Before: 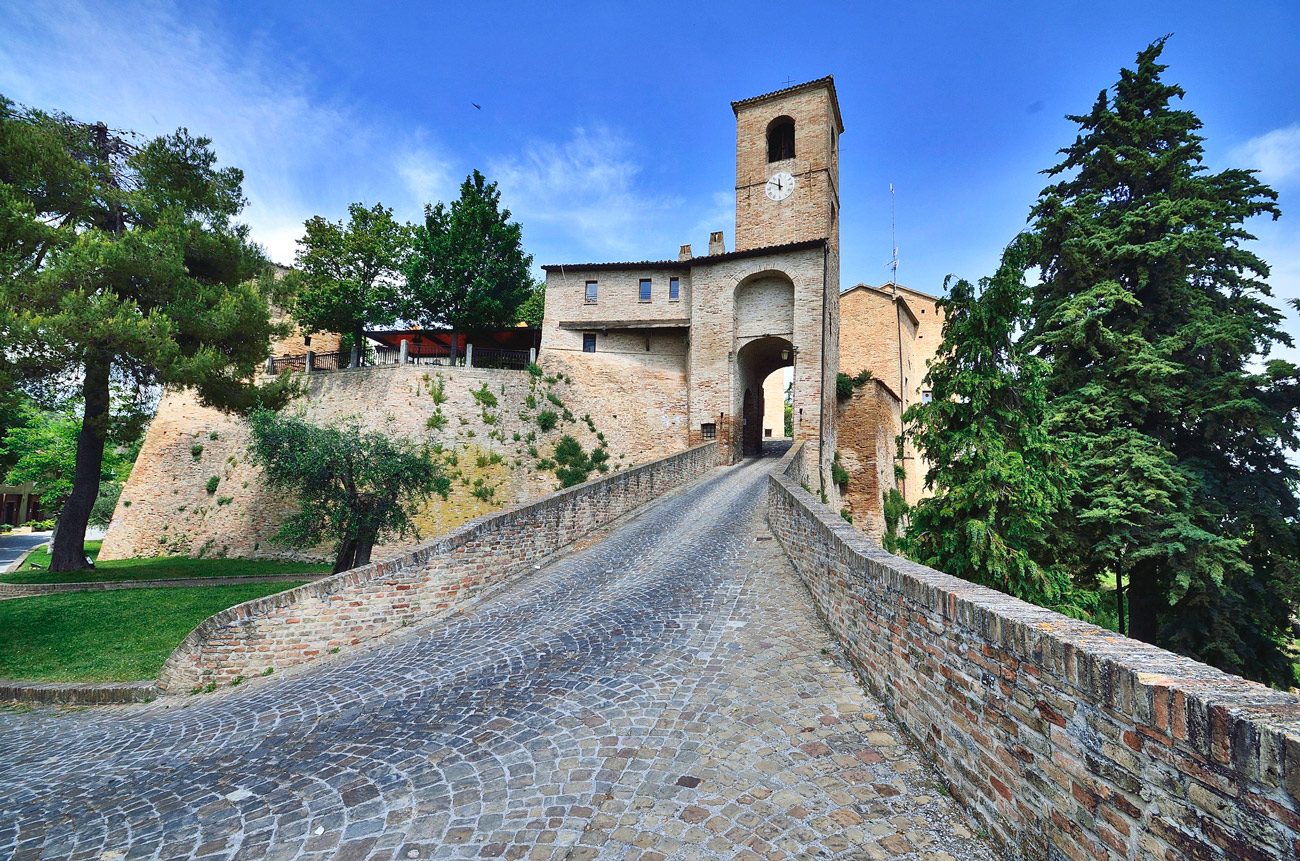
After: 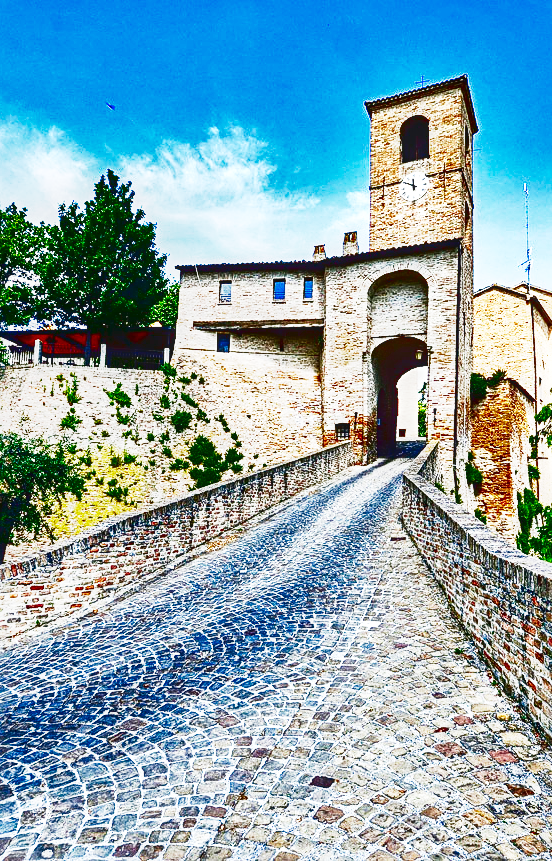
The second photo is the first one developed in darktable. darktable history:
local contrast: on, module defaults
exposure: exposure 0.449 EV, compensate highlight preservation false
contrast brightness saturation: brightness -0.998, saturation 0.997
crop: left 28.223%, right 29.283%
base curve: curves: ch0 [(0, 0) (0.495, 0.917) (1, 1)], preserve colors none
sharpen: radius 3.977
